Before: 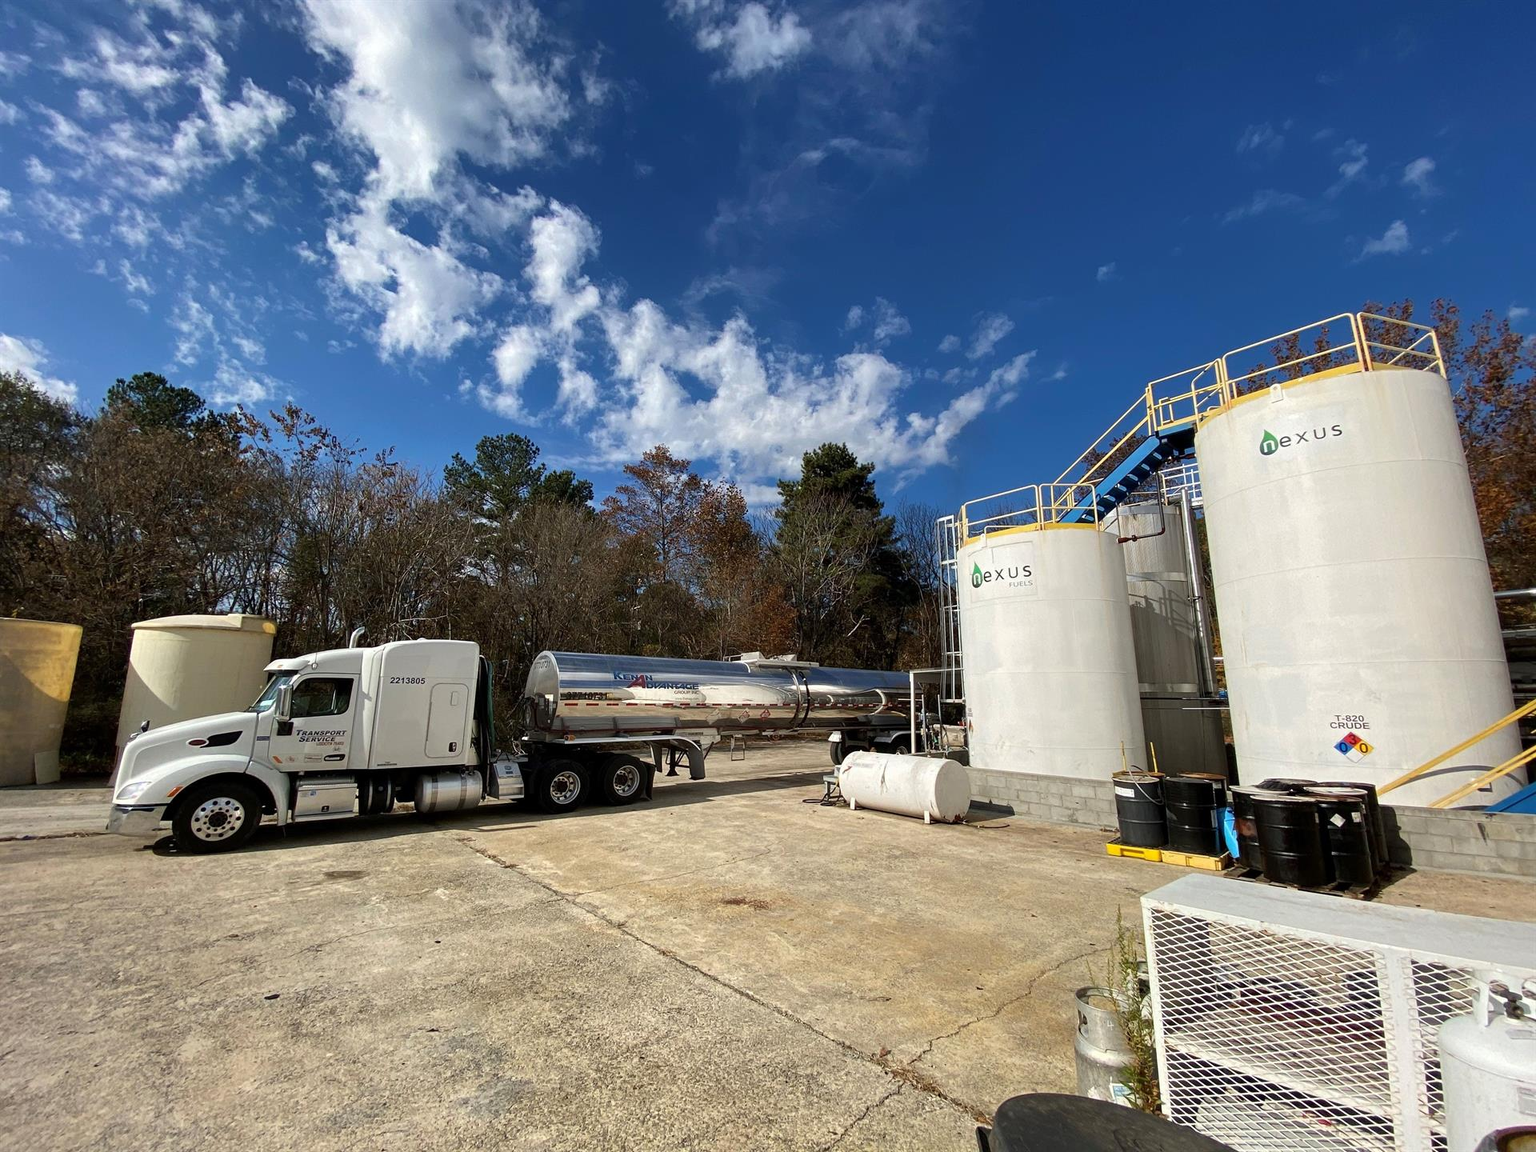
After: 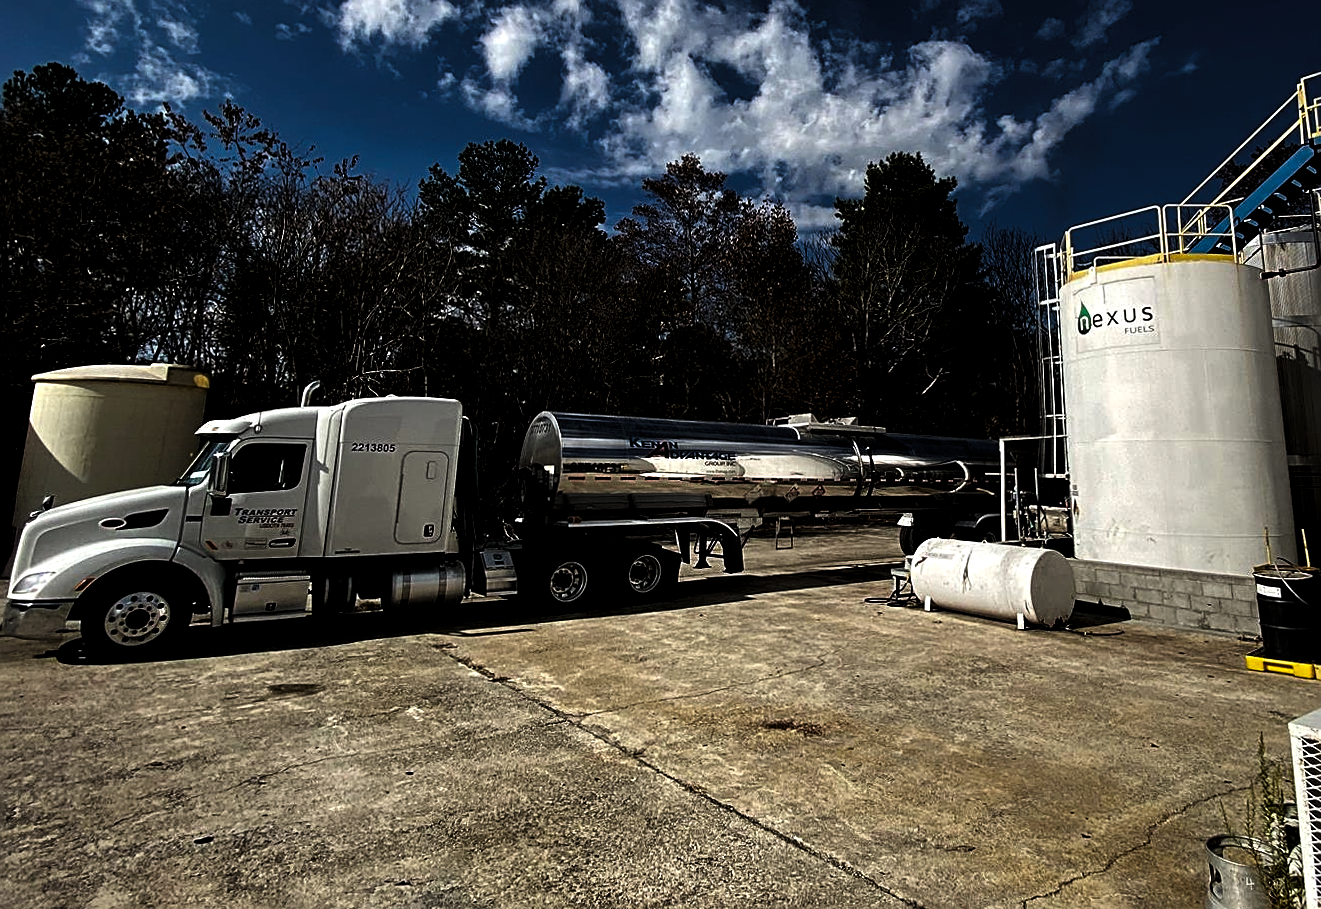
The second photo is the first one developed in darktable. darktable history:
rotate and perspective: rotation 0.192°, lens shift (horizontal) -0.015, crop left 0.005, crop right 0.996, crop top 0.006, crop bottom 0.99
contrast brightness saturation: contrast 0.1, brightness -0.26, saturation 0.14
crop: left 6.488%, top 27.668%, right 24.183%, bottom 8.656%
sharpen: on, module defaults
levels: levels [0.101, 0.578, 0.953]
